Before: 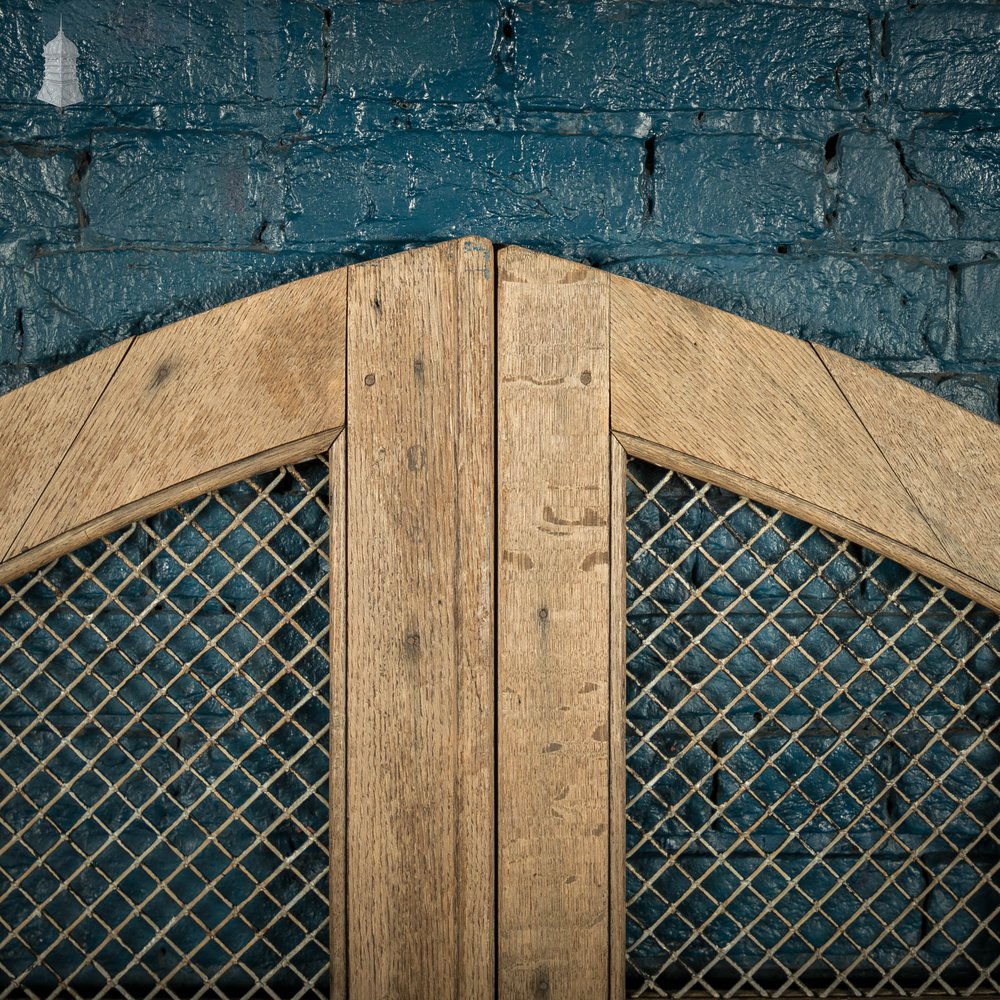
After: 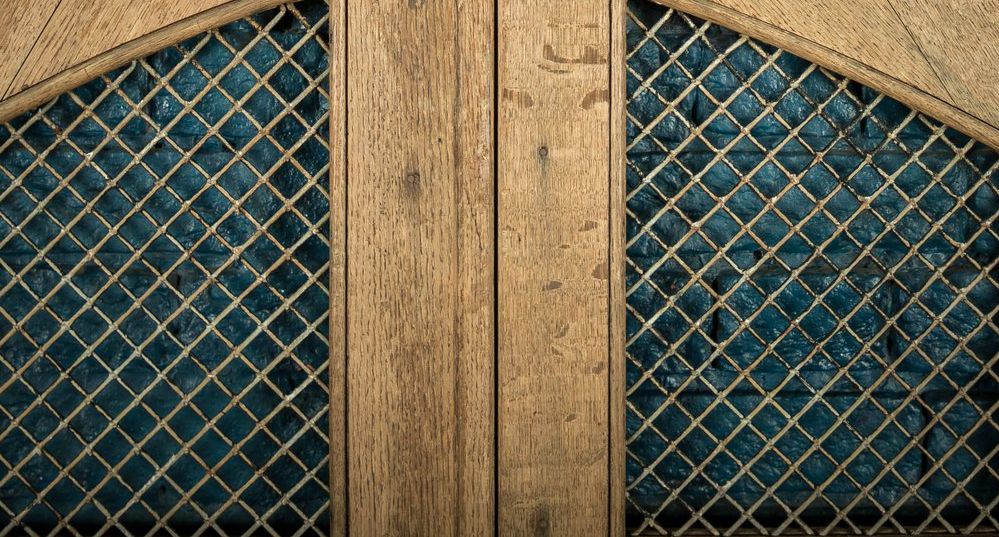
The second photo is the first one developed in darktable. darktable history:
crop and rotate: top 46.237%
velvia: on, module defaults
